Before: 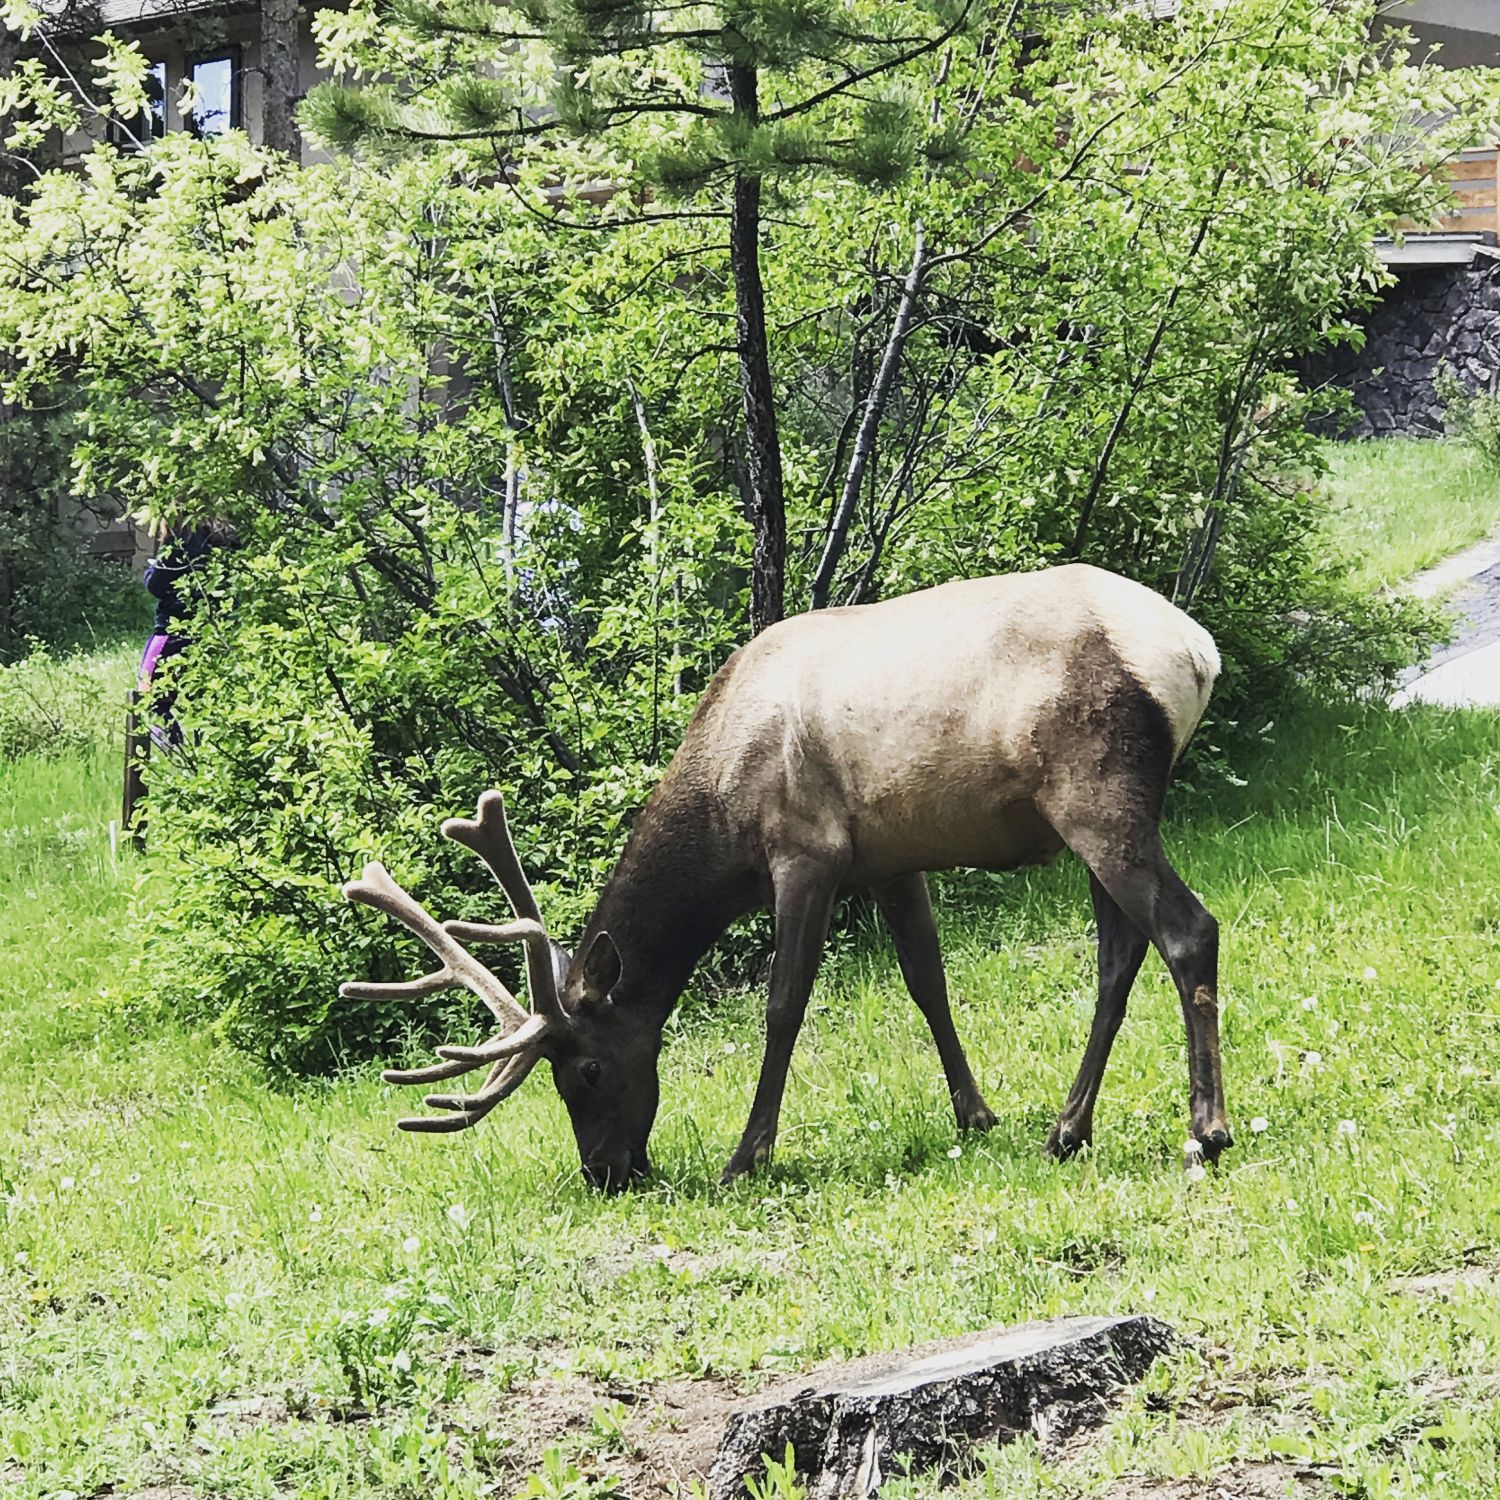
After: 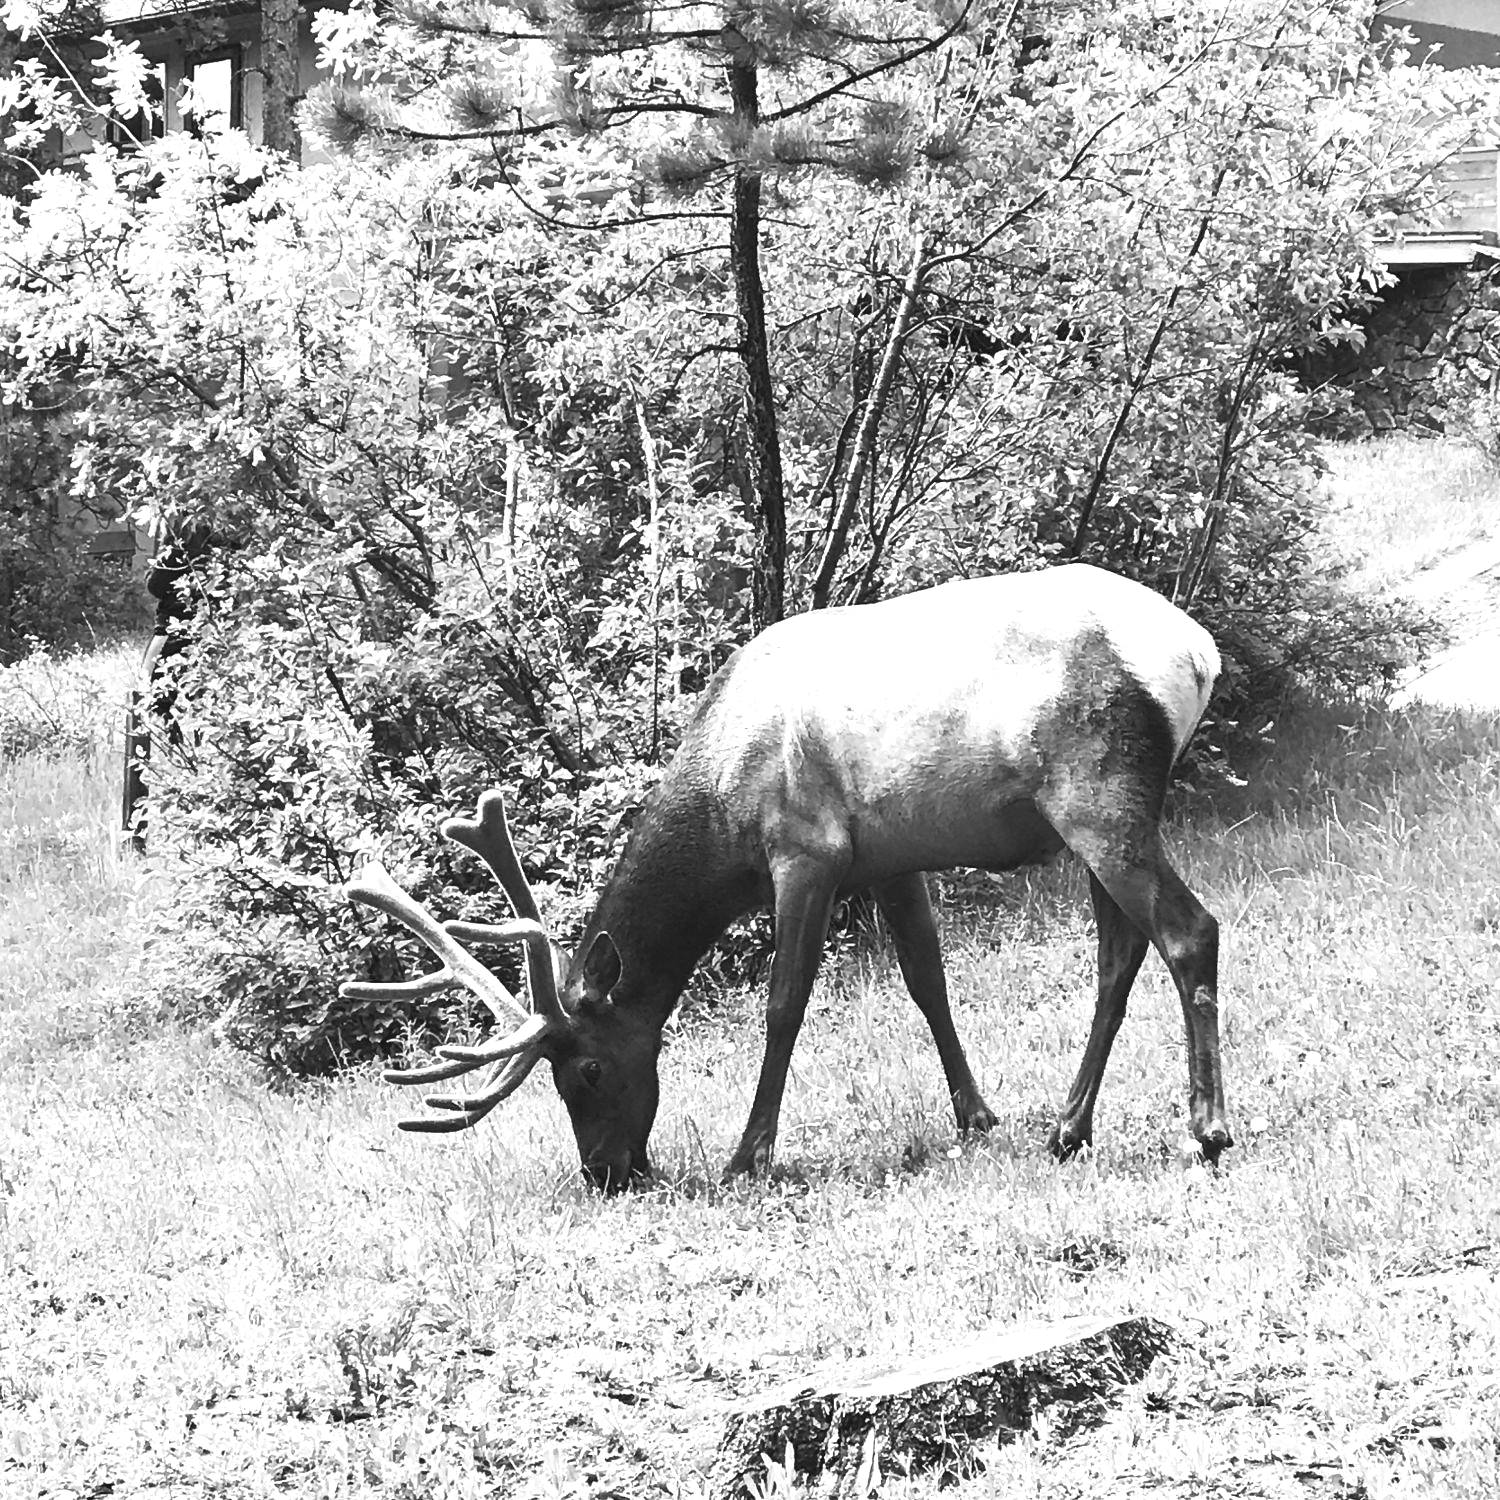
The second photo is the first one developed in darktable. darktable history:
monochrome: a 16.06, b 15.48, size 1
contrast brightness saturation: contrast 0.05
exposure: exposure 0.766 EV, compensate highlight preservation false
